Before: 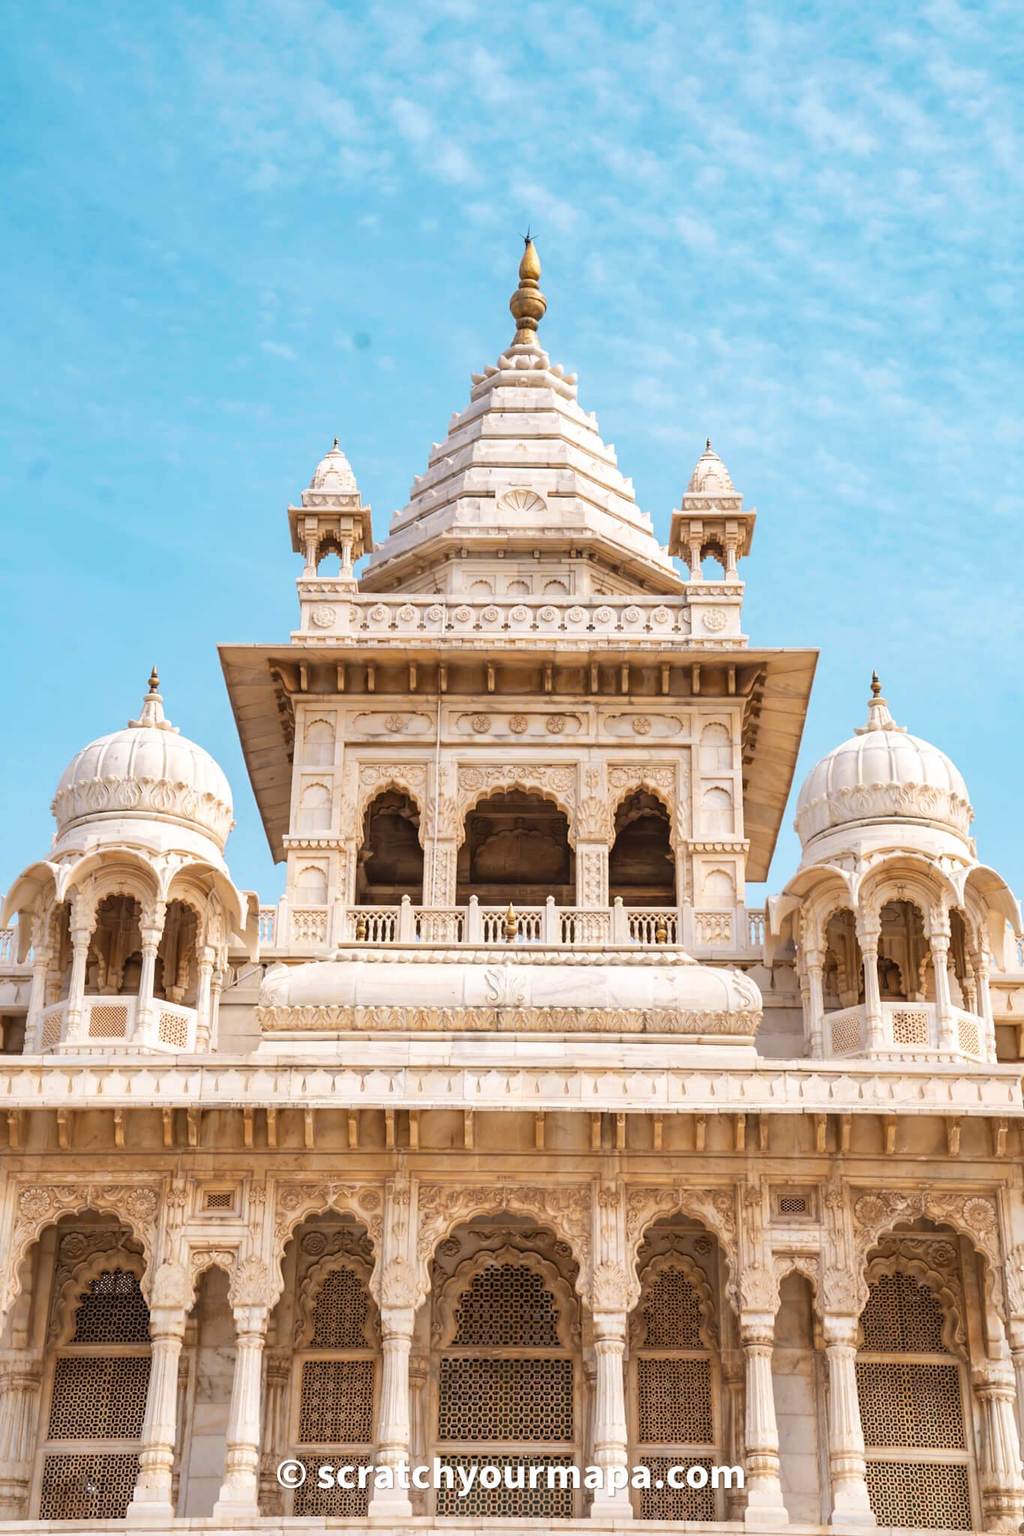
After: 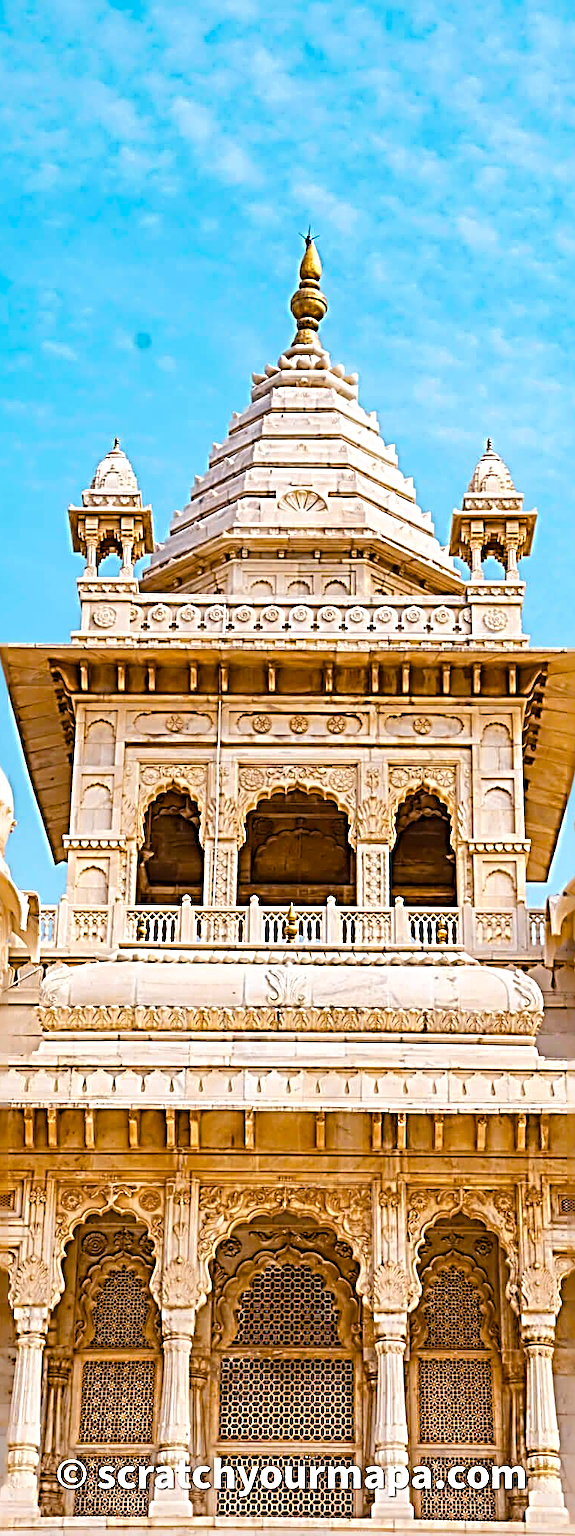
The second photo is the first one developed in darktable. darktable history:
crop: left 21.451%, right 22.332%
color balance rgb: linear chroma grading › shadows 9.55%, linear chroma grading › highlights 9.089%, linear chroma grading › global chroma 15.349%, linear chroma grading › mid-tones 14.744%, perceptual saturation grading › global saturation 27.555%, perceptual saturation grading › highlights -25.842%, perceptual saturation grading › shadows 24.874%, global vibrance 20%
sharpen: radius 4.033, amount 1.987
